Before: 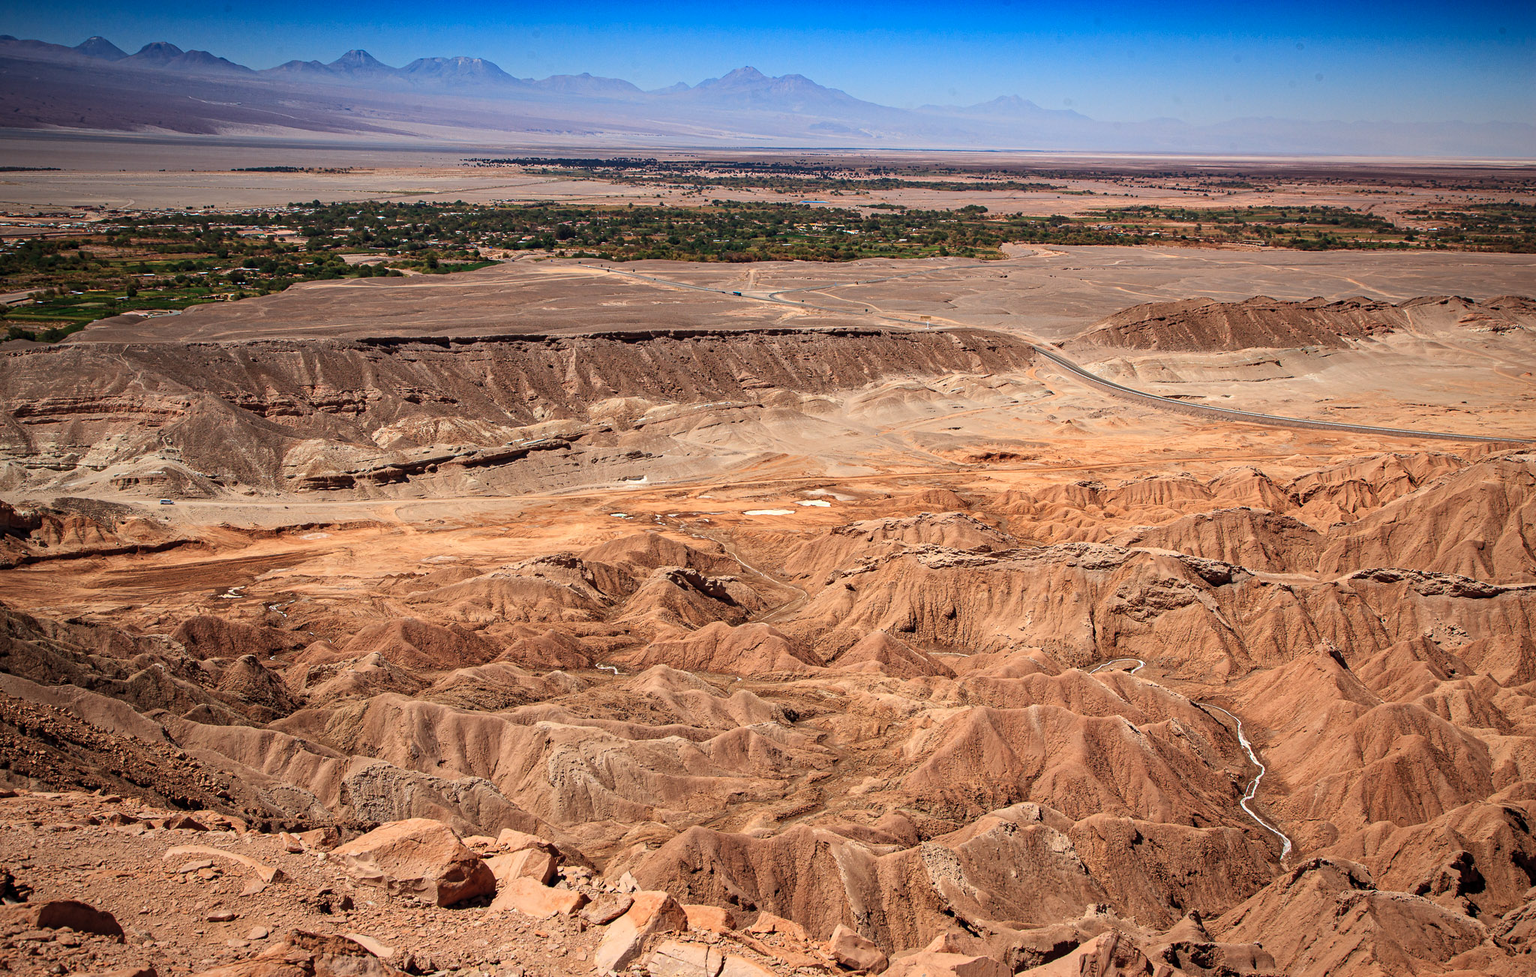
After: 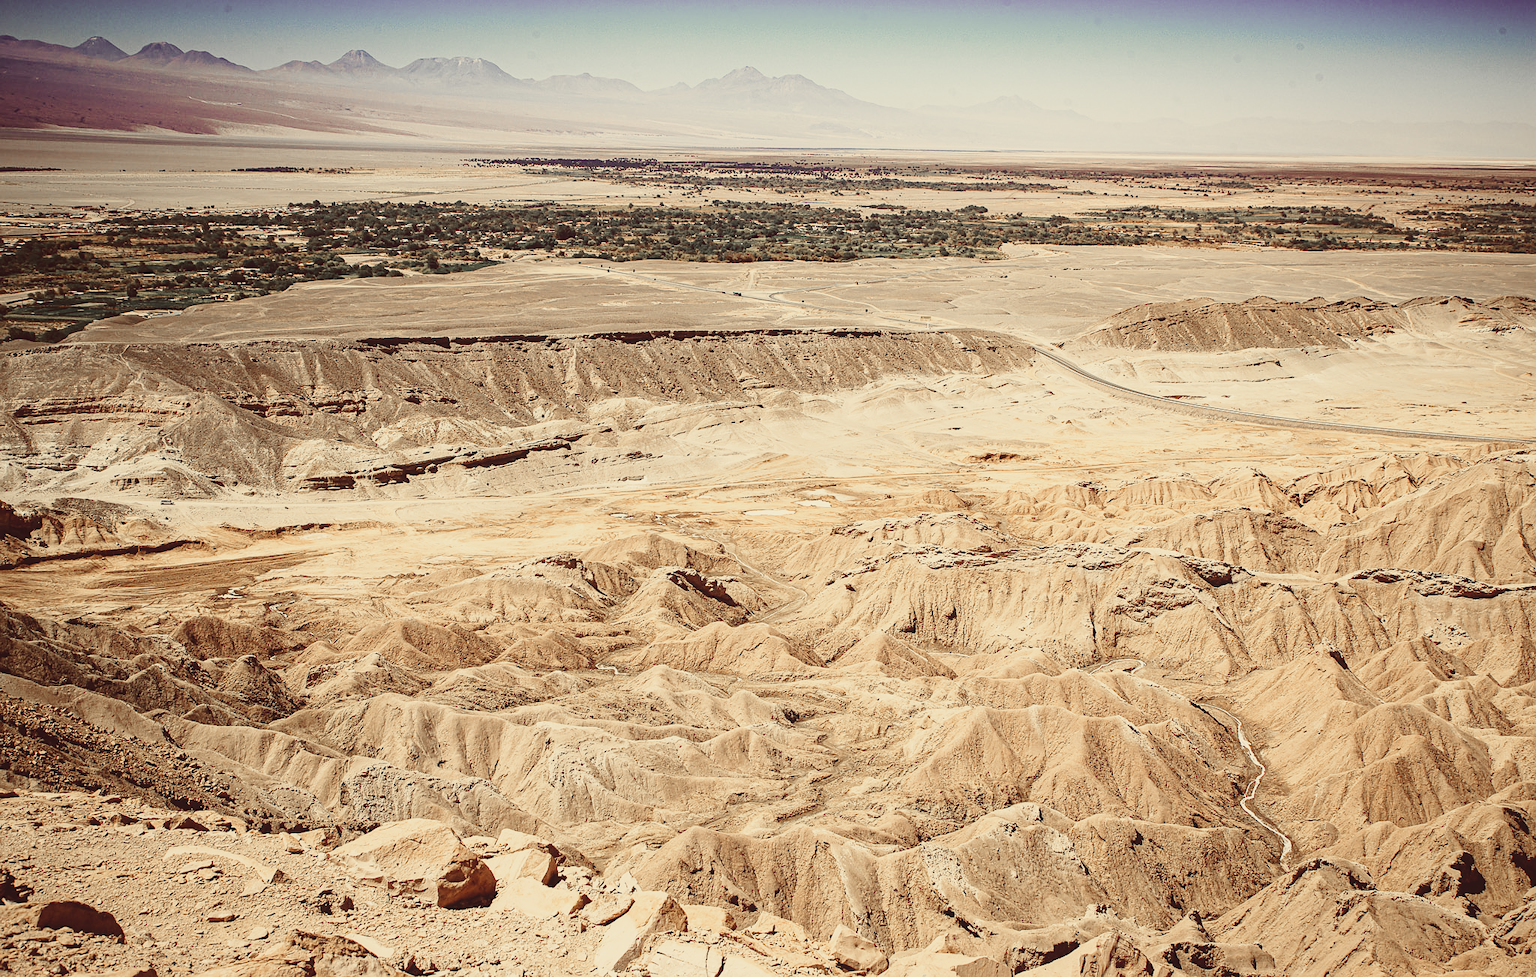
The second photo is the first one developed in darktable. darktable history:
contrast equalizer: y [[0.46, 0.454, 0.451, 0.451, 0.455, 0.46], [0.5 ×6], [0.5 ×6], [0 ×6], [0 ×6]]
sharpen: radius 1
base curve: curves: ch0 [(0, 0) (0.028, 0.03) (0.121, 0.232) (0.46, 0.748) (0.859, 0.968) (1, 1)], preserve colors none
contrast brightness saturation: contrast -0.26, saturation -0.43
tone curve: curves: ch0 [(0, 0) (0.195, 0.109) (0.751, 0.848) (1, 1)], color space Lab, linked channels, preserve colors none
color correction: highlights a* -0.482, highlights b* 40, shadows a* 9.8, shadows b* -0.161
color zones: curves: ch1 [(0, 0.708) (0.088, 0.648) (0.245, 0.187) (0.429, 0.326) (0.571, 0.498) (0.714, 0.5) (0.857, 0.5) (1, 0.708)]
